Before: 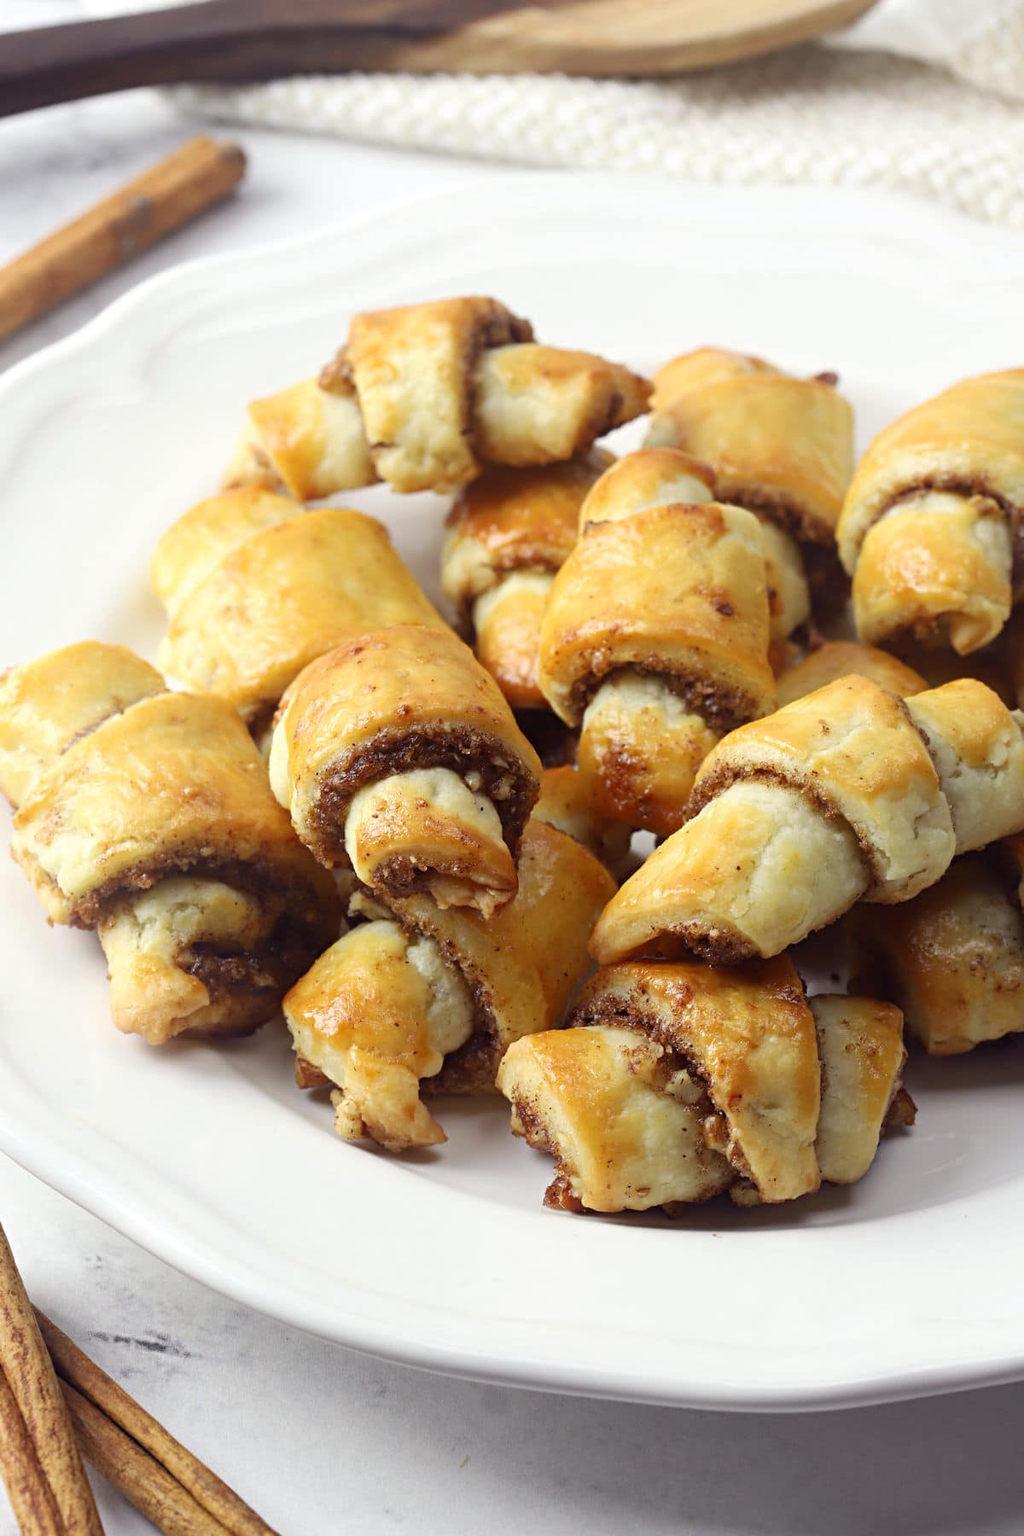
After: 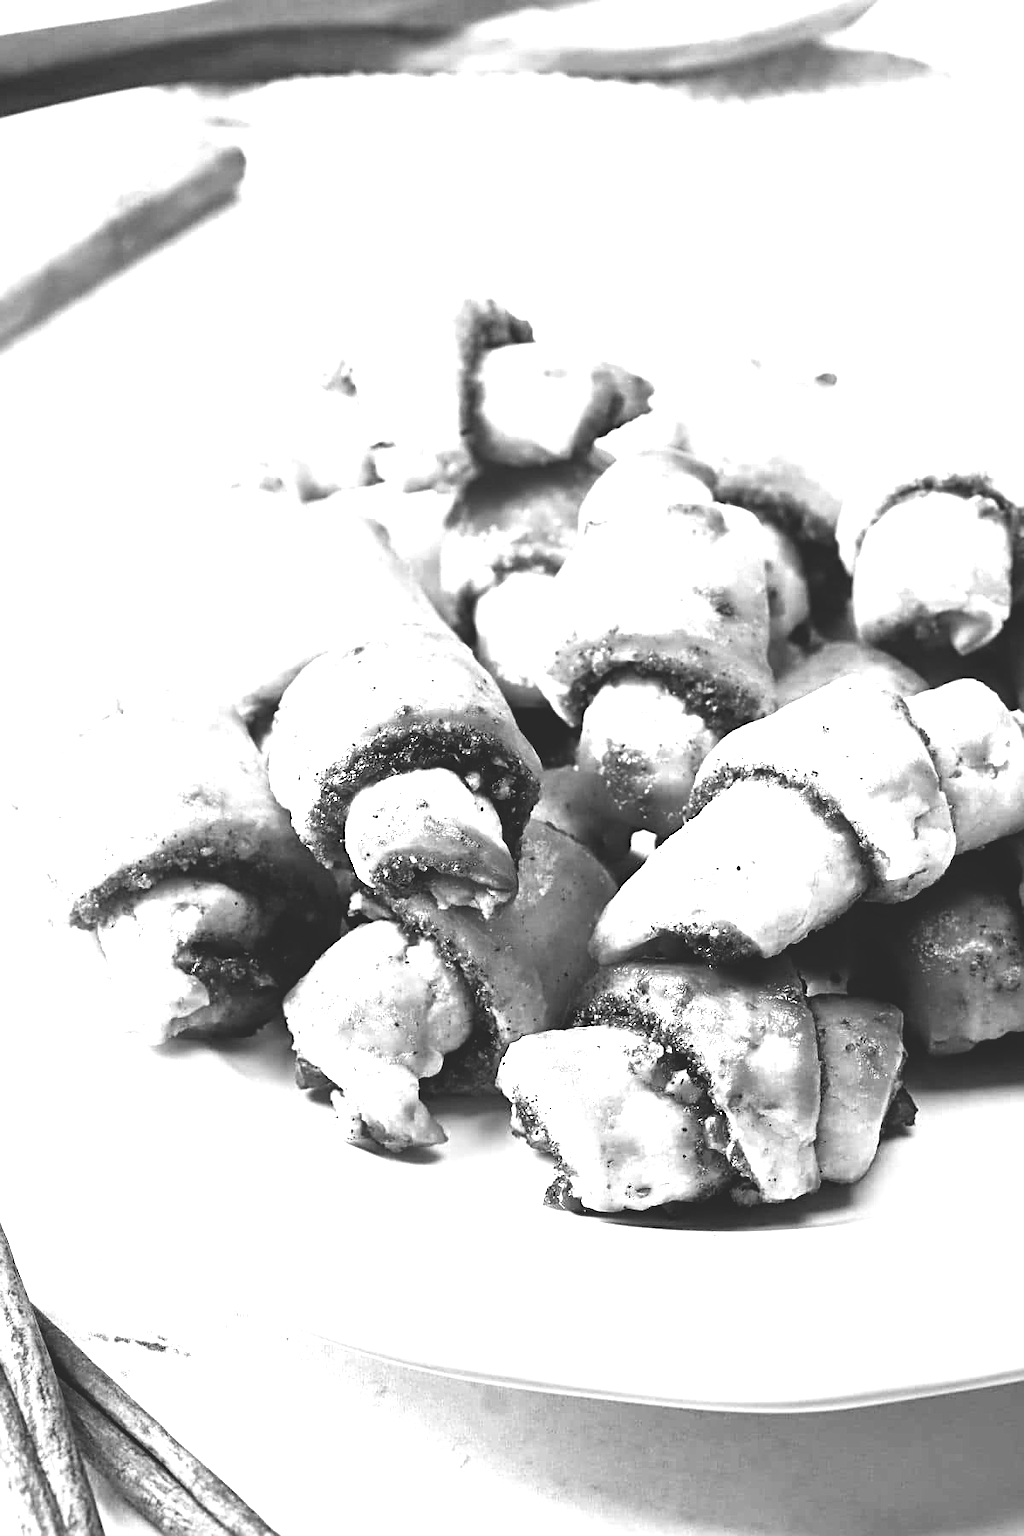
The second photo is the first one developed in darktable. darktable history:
sharpen: on, module defaults
color zones: curves: ch0 [(0.002, 0.593) (0.143, 0.417) (0.285, 0.541) (0.455, 0.289) (0.608, 0.327) (0.727, 0.283) (0.869, 0.571) (1, 0.603)]; ch1 [(0, 0) (0.143, 0) (0.286, 0) (0.429, 0) (0.571, 0) (0.714, 0) (0.857, 0)]
exposure: black level correction 0, exposure 1.675 EV, compensate exposure bias true, compensate highlight preservation false
base curve: curves: ch0 [(0, 0.02) (0.083, 0.036) (1, 1)], preserve colors none
